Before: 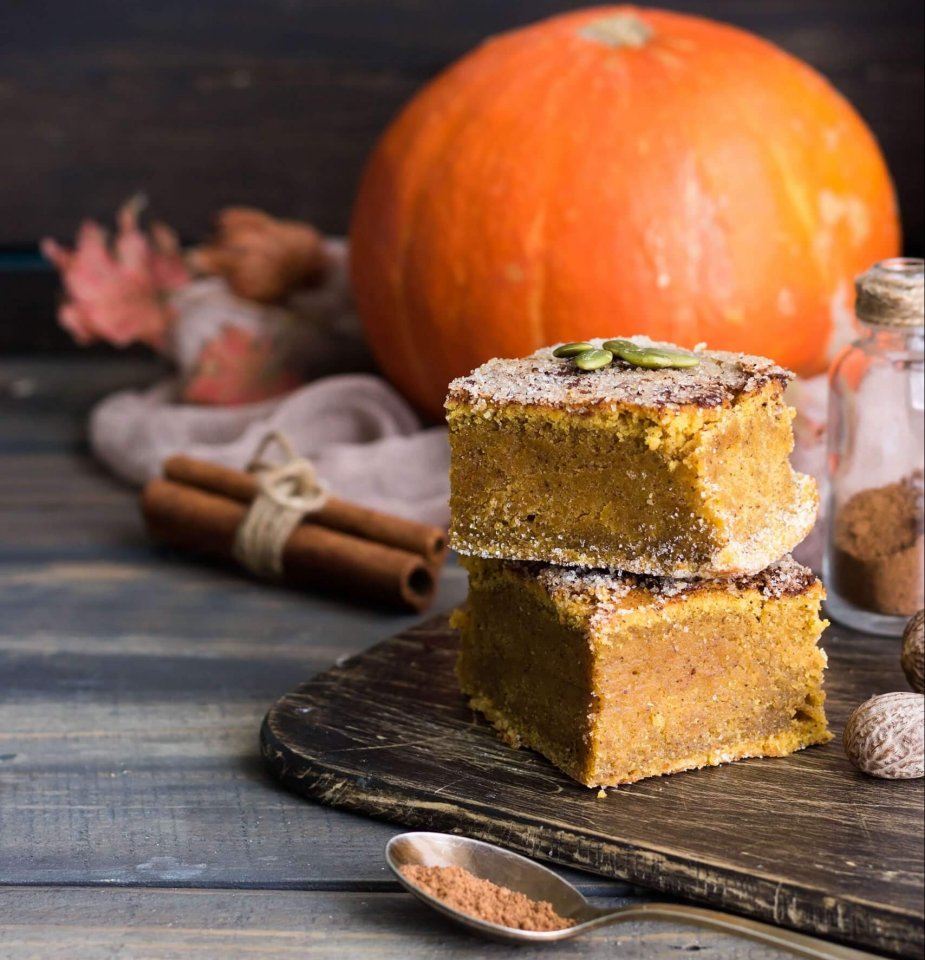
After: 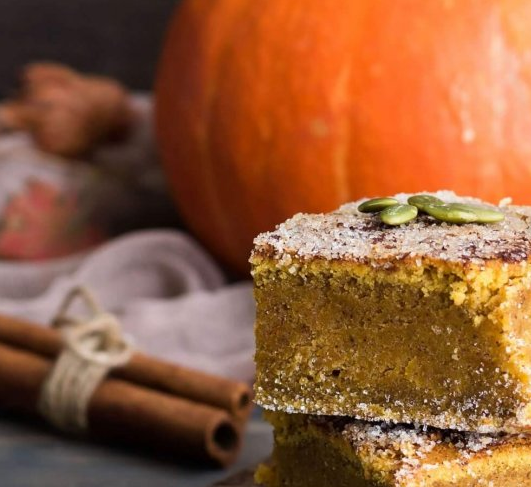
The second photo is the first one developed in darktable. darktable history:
crop: left 21.154%, top 15.174%, right 21.393%, bottom 34.046%
